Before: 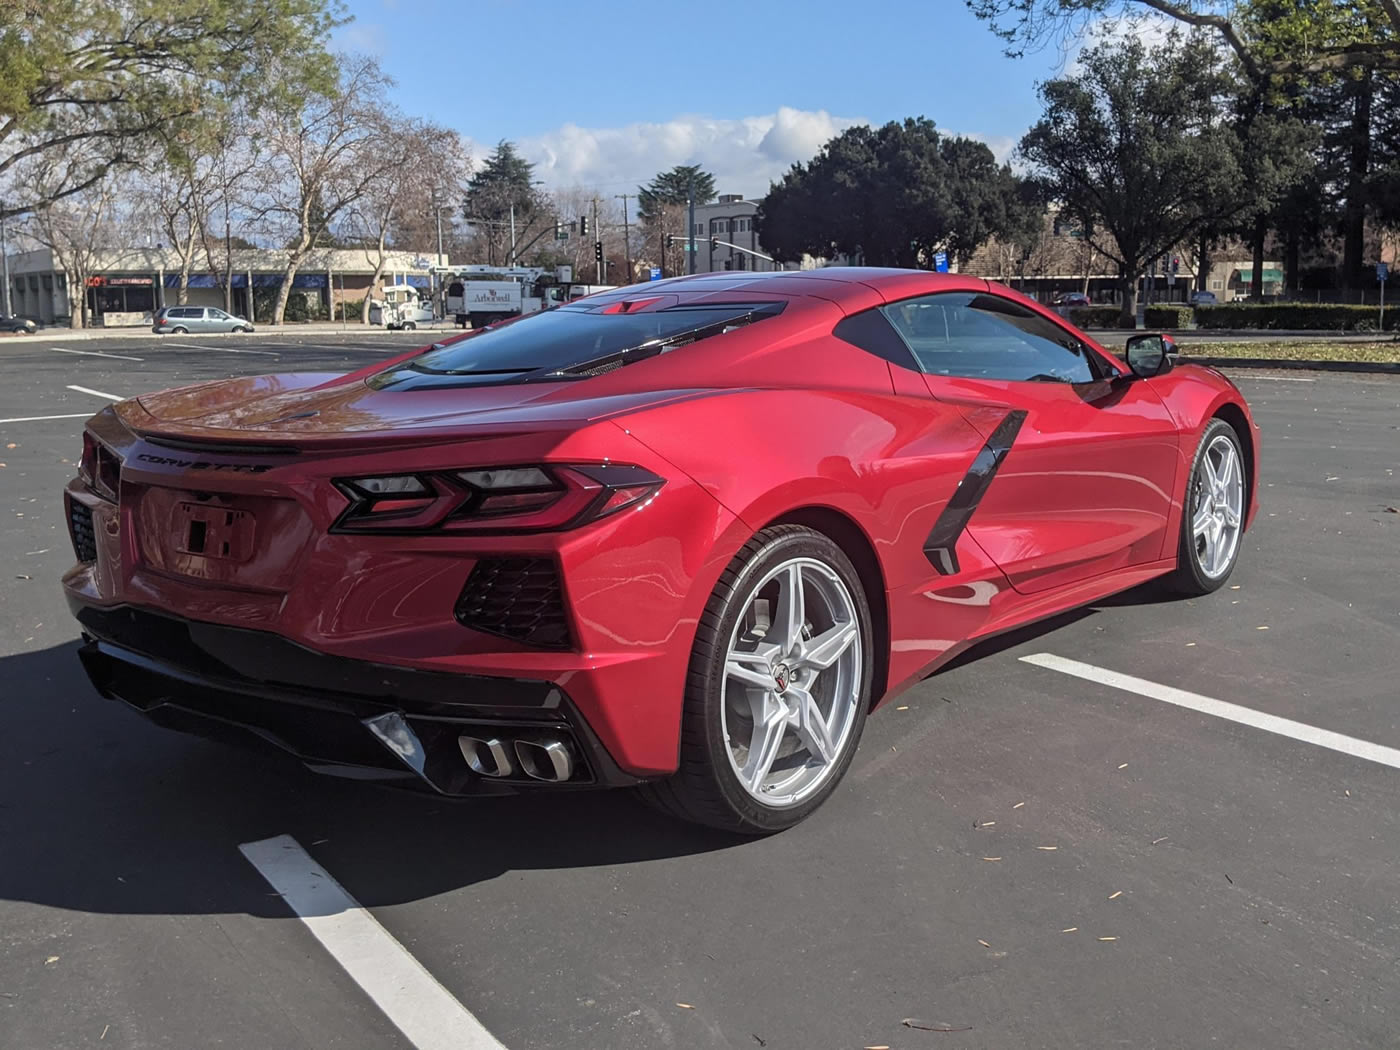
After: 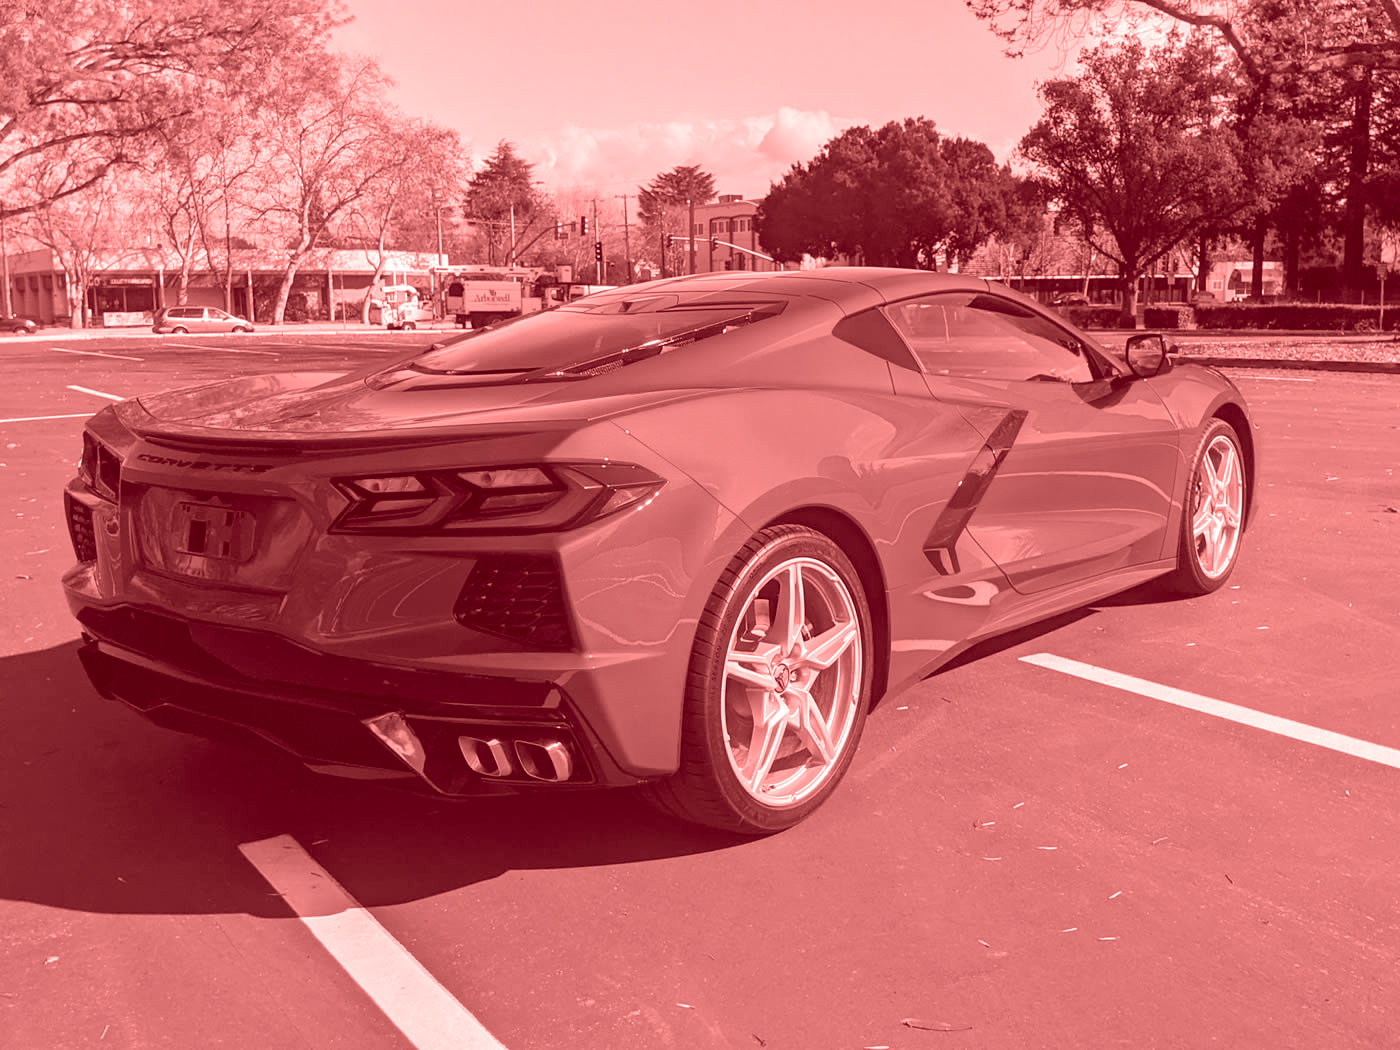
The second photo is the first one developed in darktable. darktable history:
colorize: saturation 60%, source mix 100%
color zones: curves: ch0 [(0.068, 0.464) (0.25, 0.5) (0.48, 0.508) (0.75, 0.536) (0.886, 0.476) (0.967, 0.456)]; ch1 [(0.066, 0.456) (0.25, 0.5) (0.616, 0.508) (0.746, 0.56) (0.934, 0.444)]
